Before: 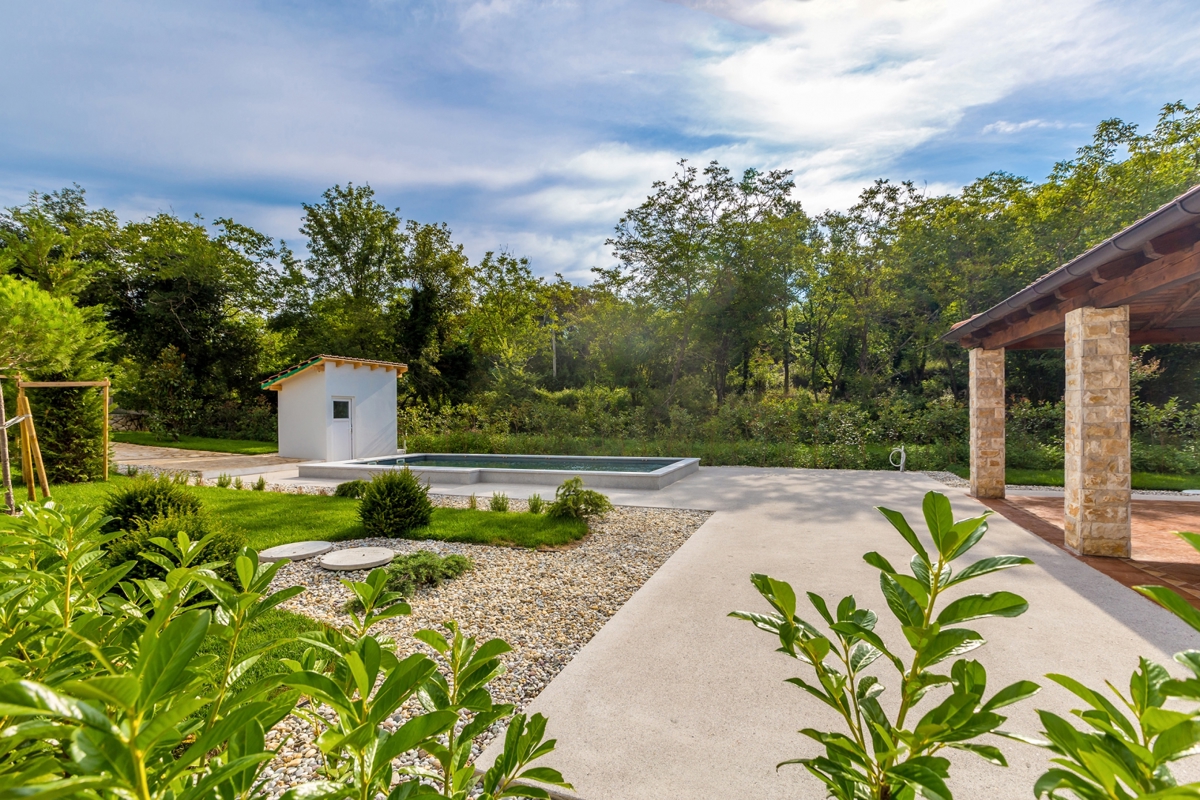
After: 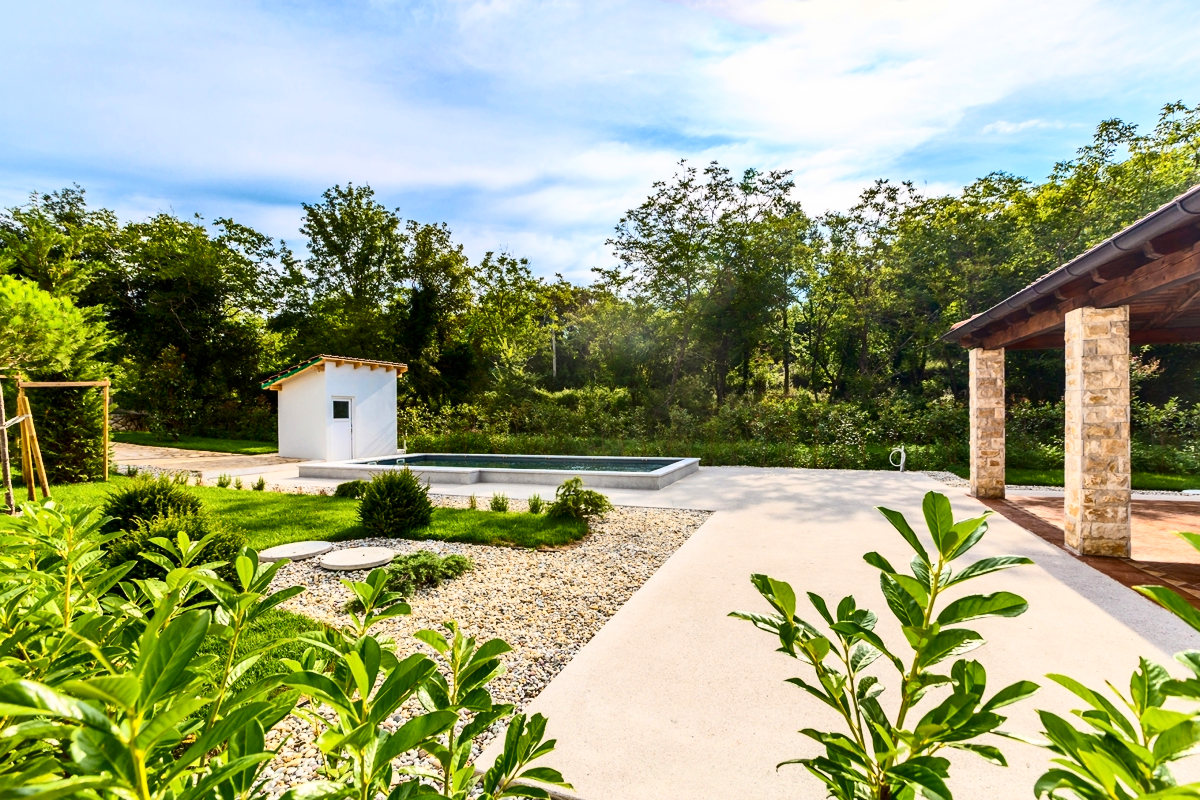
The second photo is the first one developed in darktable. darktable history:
contrast brightness saturation: contrast 0.406, brightness 0.113, saturation 0.206
